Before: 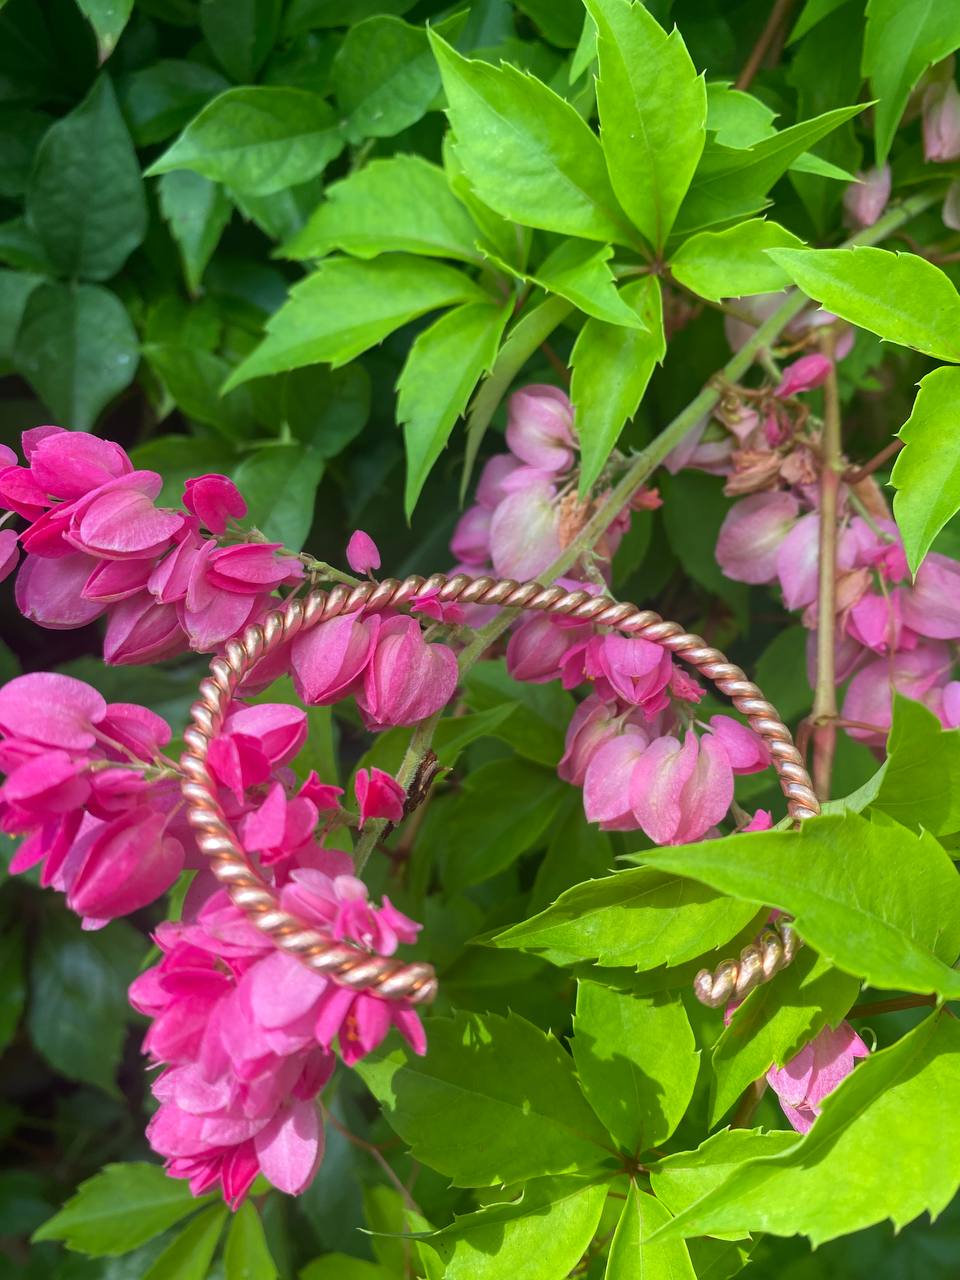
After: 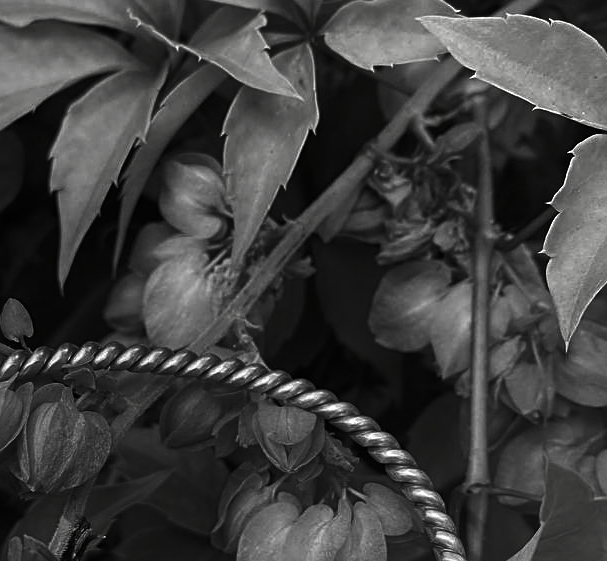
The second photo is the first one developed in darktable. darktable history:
contrast brightness saturation: contrast -0.03, brightness -0.586, saturation -0.994
sharpen: amount 0.491
crop: left 36.207%, top 18.195%, right 0.478%, bottom 37.969%
